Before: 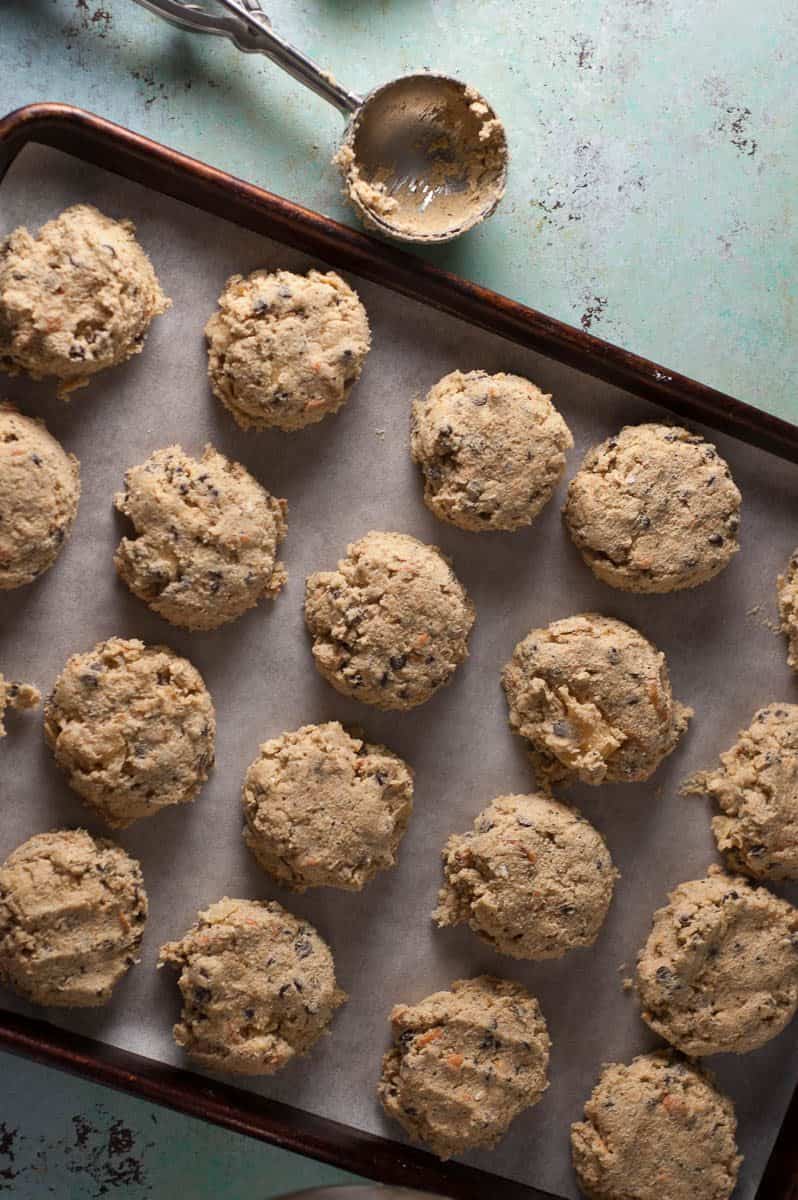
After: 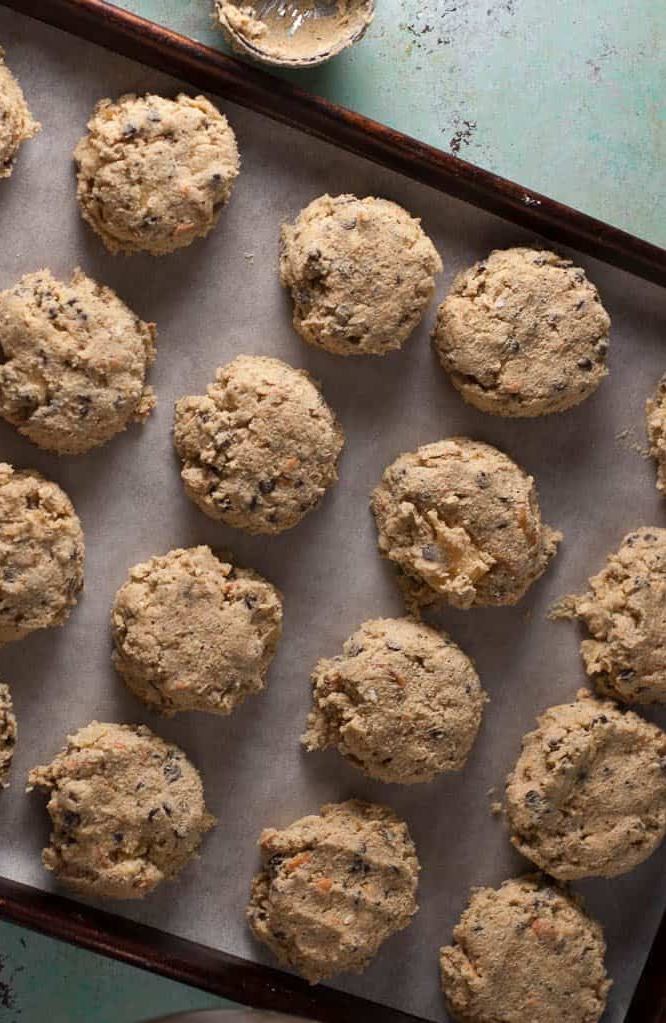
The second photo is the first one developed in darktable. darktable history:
crop: left 16.515%, top 14.684%
